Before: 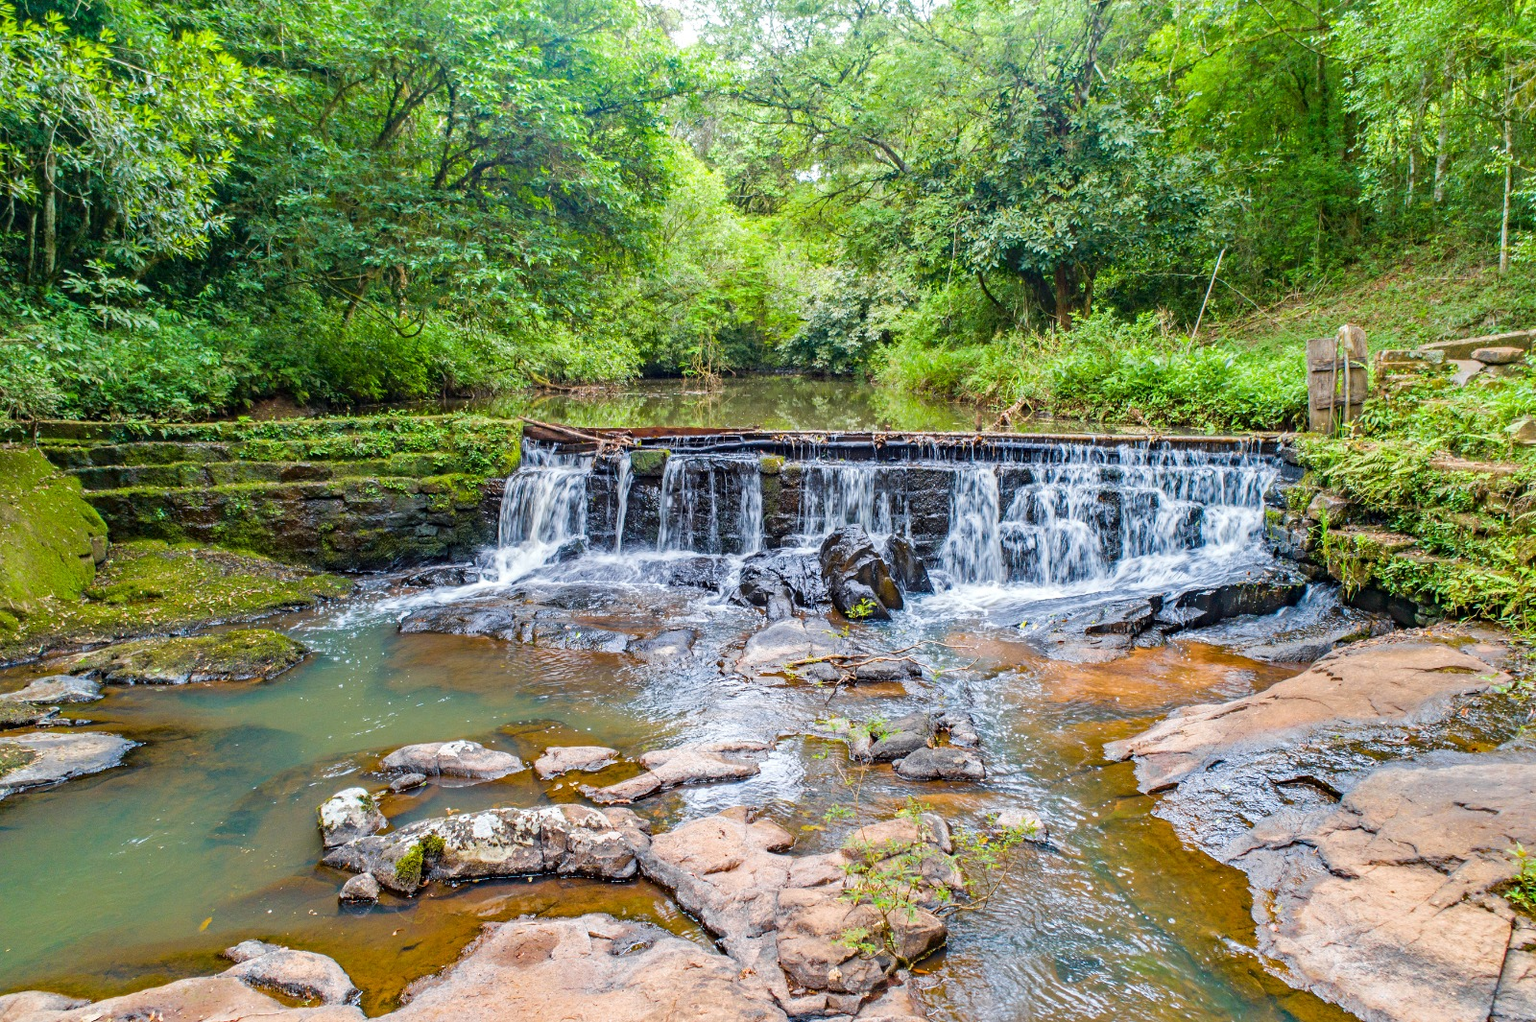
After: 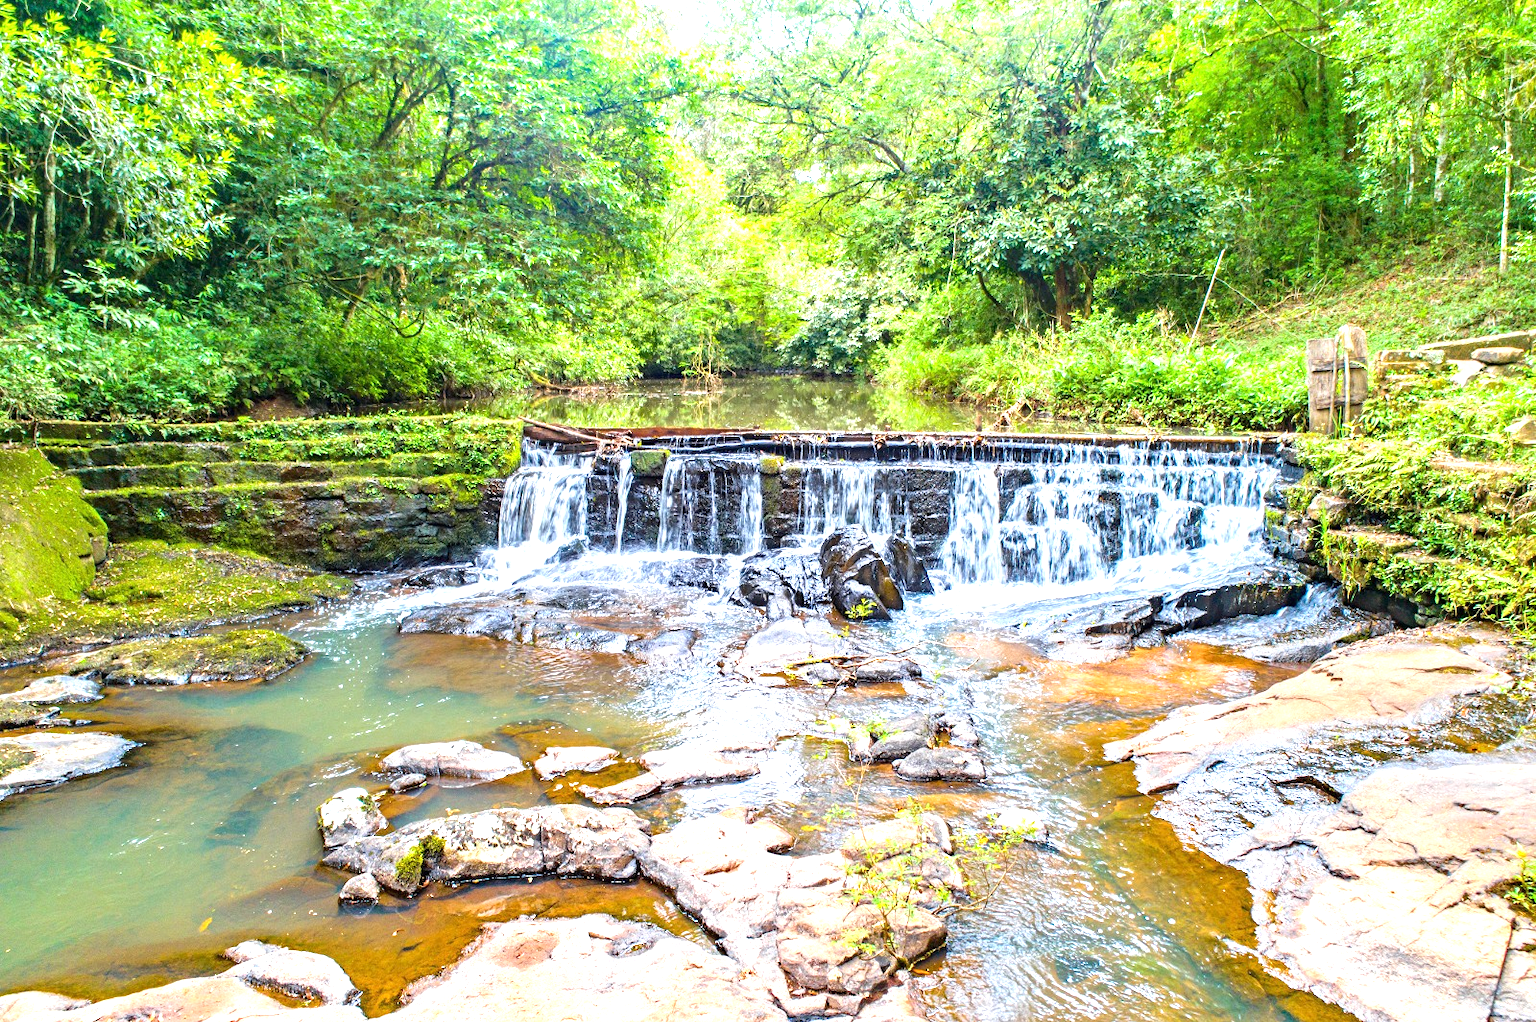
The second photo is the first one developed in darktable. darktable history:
exposure: black level correction 0, exposure 1.126 EV, compensate highlight preservation false
